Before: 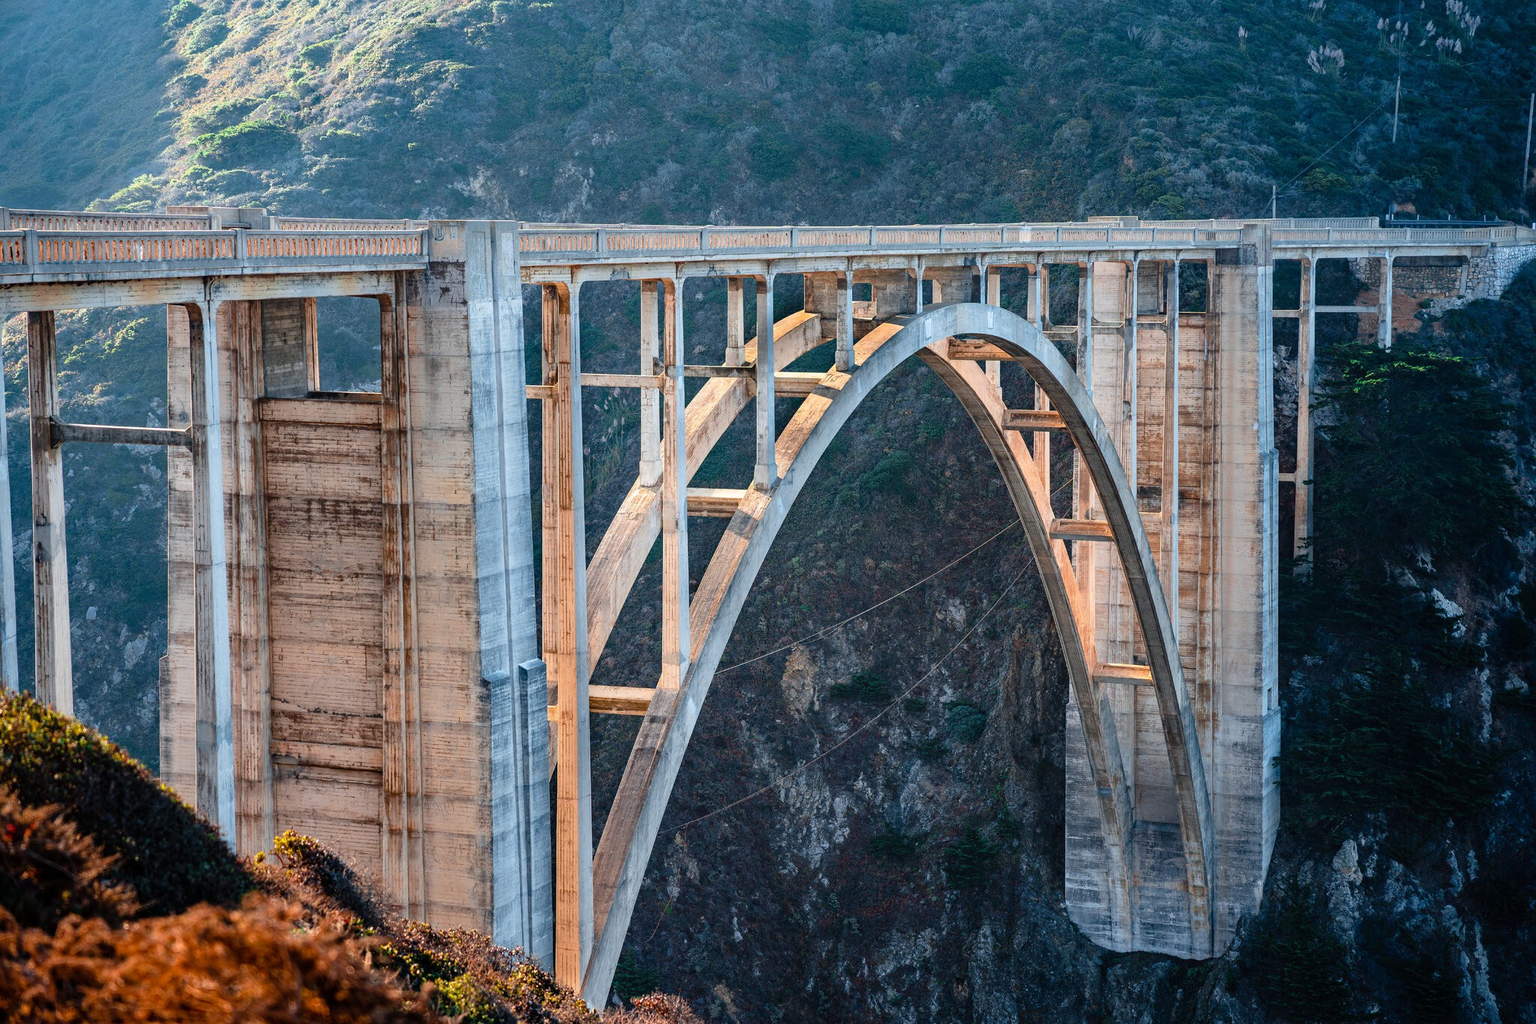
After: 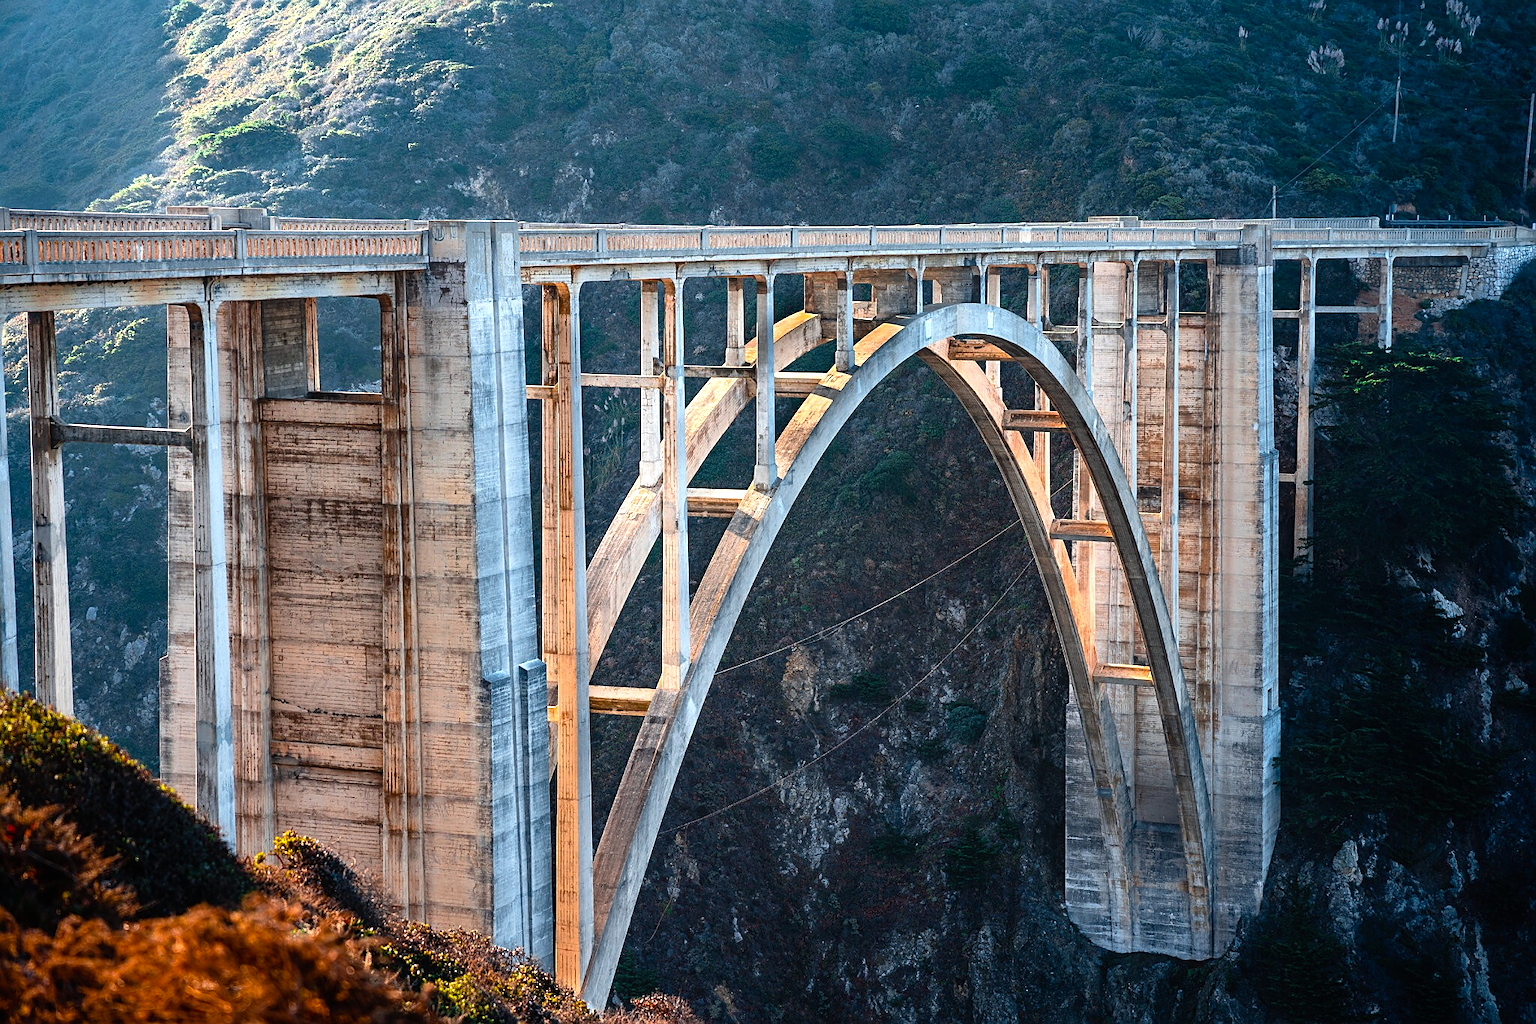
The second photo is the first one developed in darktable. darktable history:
sharpen: on, module defaults
contrast equalizer: octaves 7, y [[0.5, 0.542, 0.583, 0.625, 0.667, 0.708], [0.5 ×6], [0.5 ×6], [0, 0.033, 0.067, 0.1, 0.133, 0.167], [0, 0.05, 0.1, 0.15, 0.2, 0.25]], mix -0.2
color balance rgb: perceptual saturation grading › global saturation 29.683%, perceptual brilliance grading › global brilliance 14.545%, perceptual brilliance grading › shadows -34.19%, global vibrance -24.687%
